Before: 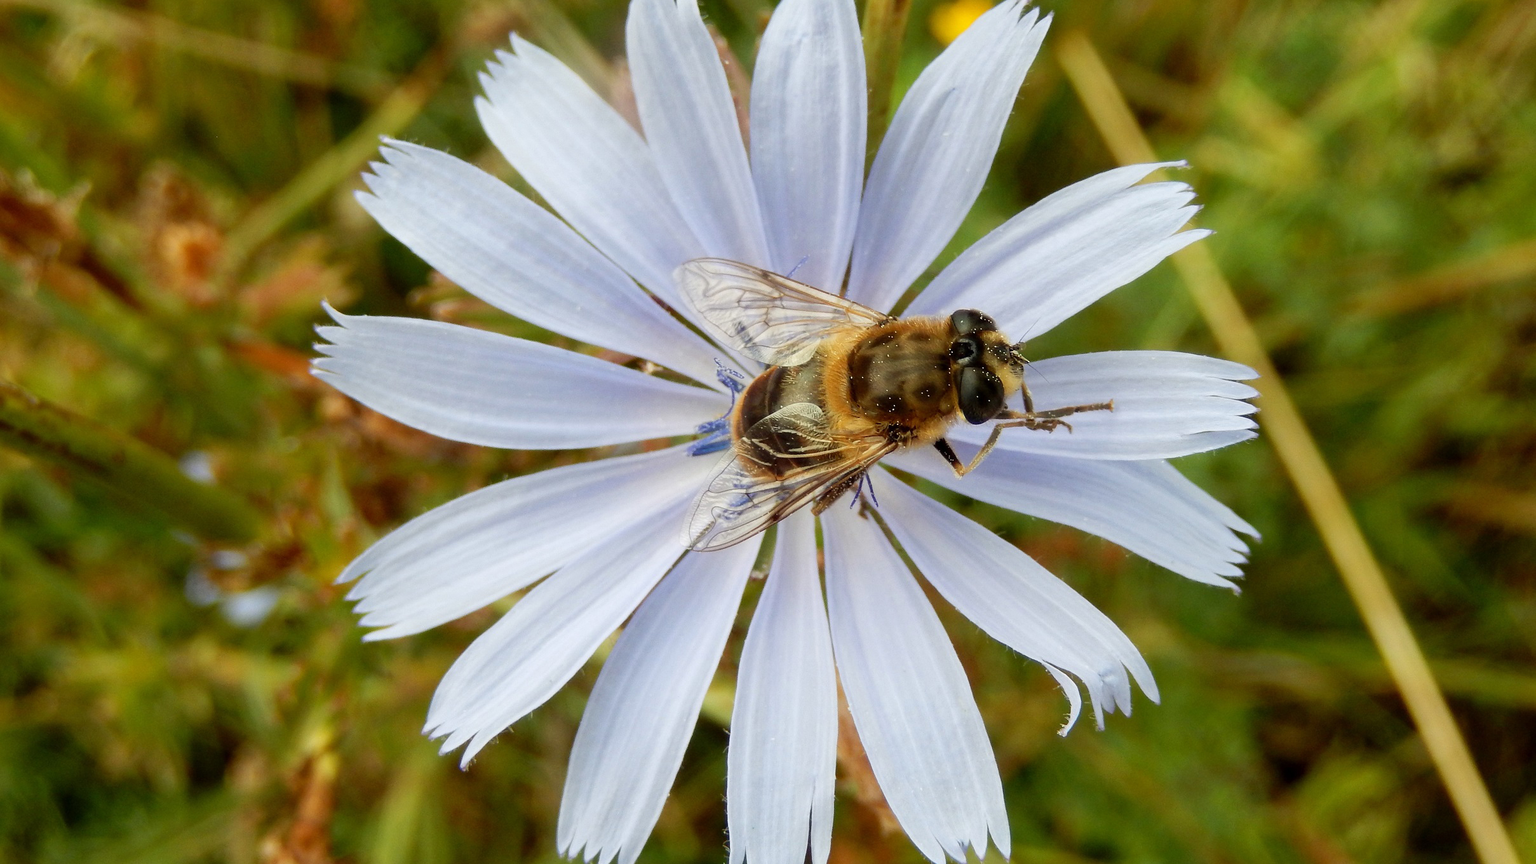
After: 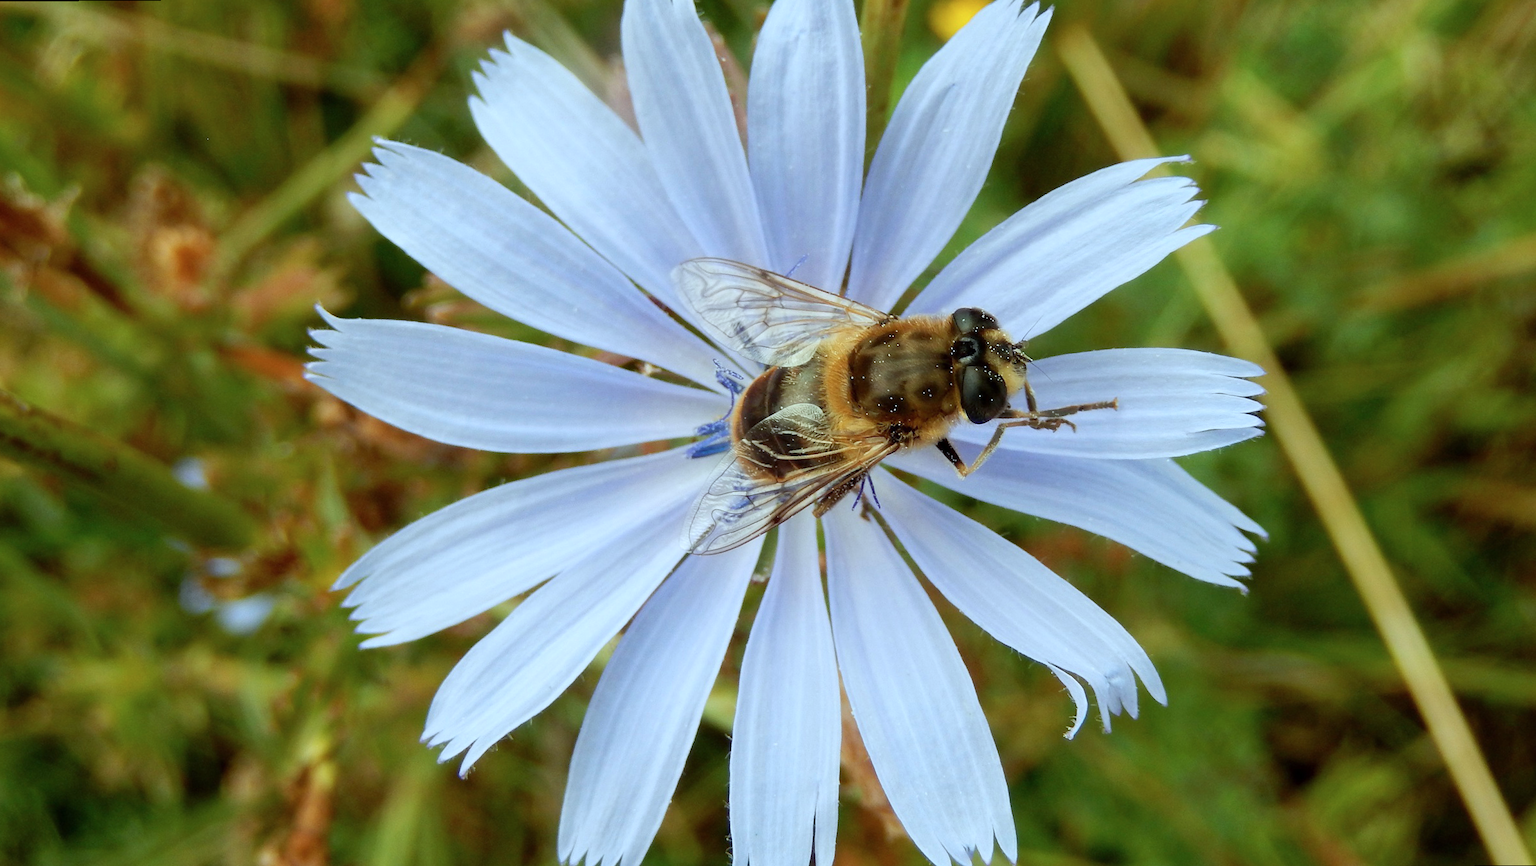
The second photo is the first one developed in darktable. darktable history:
rotate and perspective: rotation -0.45°, automatic cropping original format, crop left 0.008, crop right 0.992, crop top 0.012, crop bottom 0.988
color calibration: illuminant F (fluorescent), F source F9 (Cool White Deluxe 4150 K) – high CRI, x 0.374, y 0.373, temperature 4158.34 K
